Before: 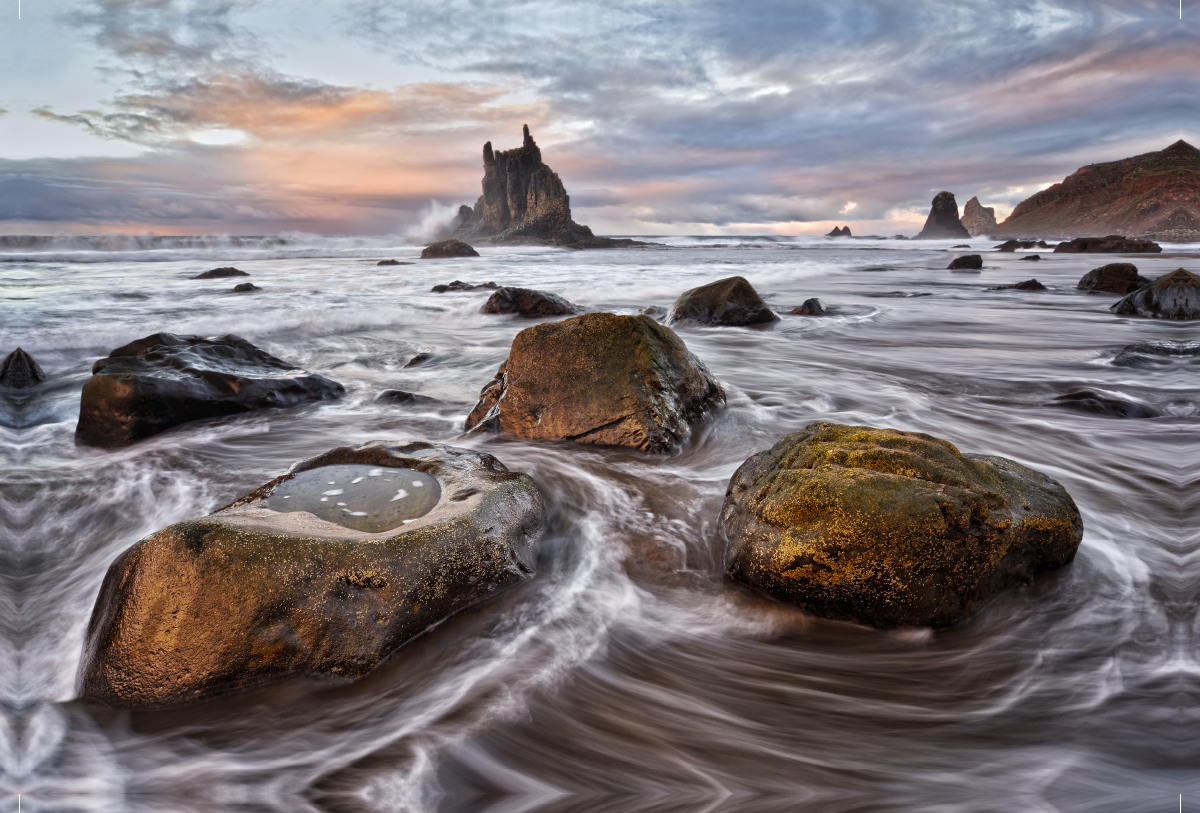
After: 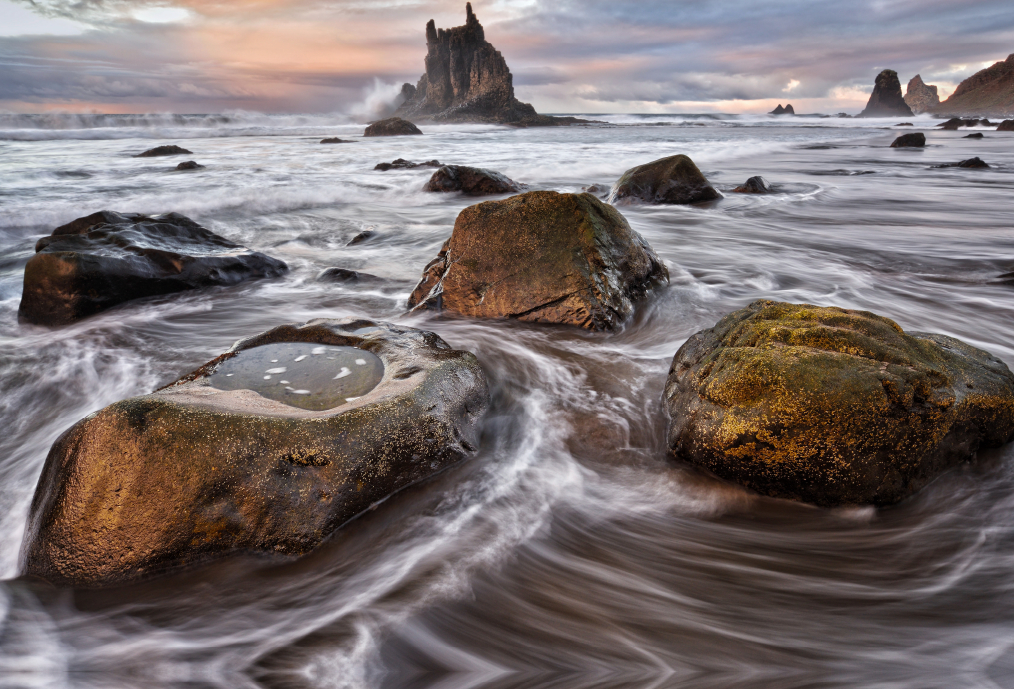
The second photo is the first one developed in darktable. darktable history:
crop and rotate: left 4.808%, top 15.171%, right 10.69%
